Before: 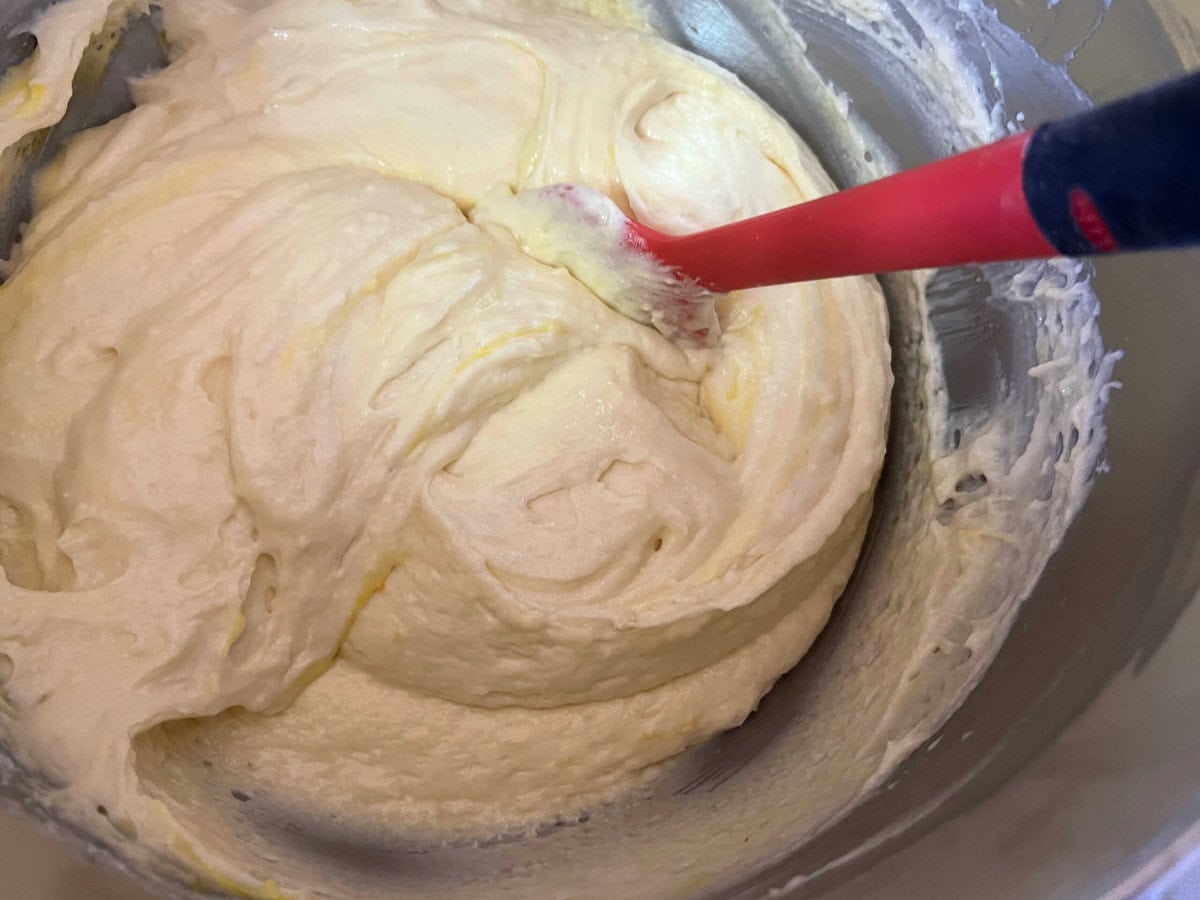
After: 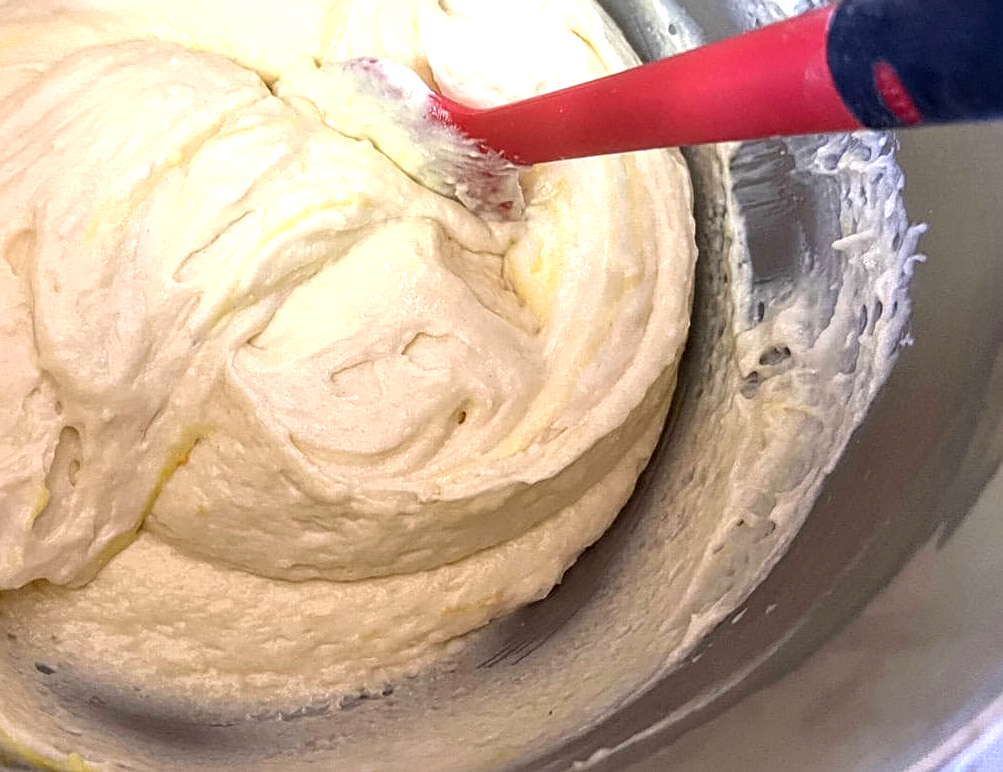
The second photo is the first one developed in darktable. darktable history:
local contrast: on, module defaults
exposure: exposure 0.668 EV, compensate highlight preservation false
sharpen: on, module defaults
crop: left 16.341%, top 14.159%
